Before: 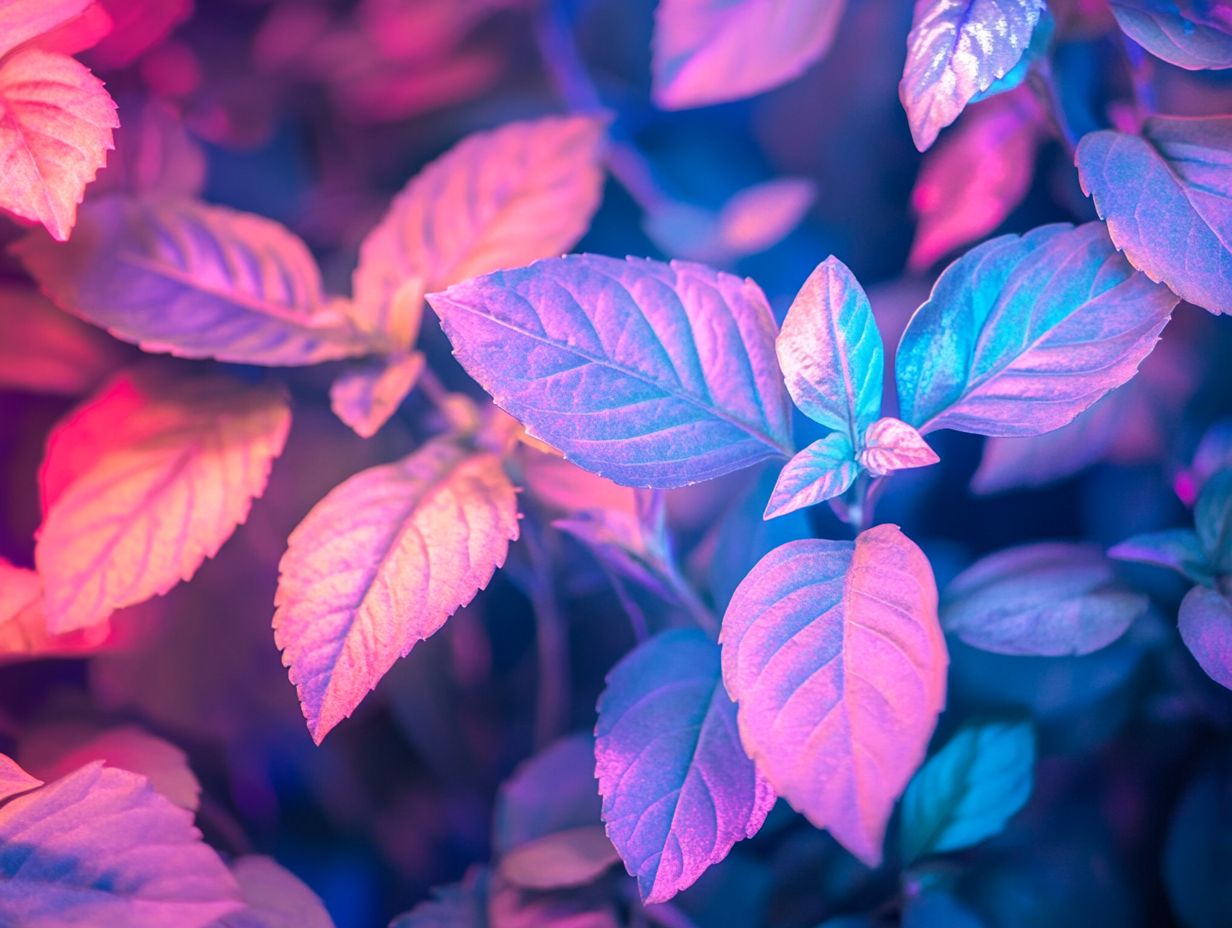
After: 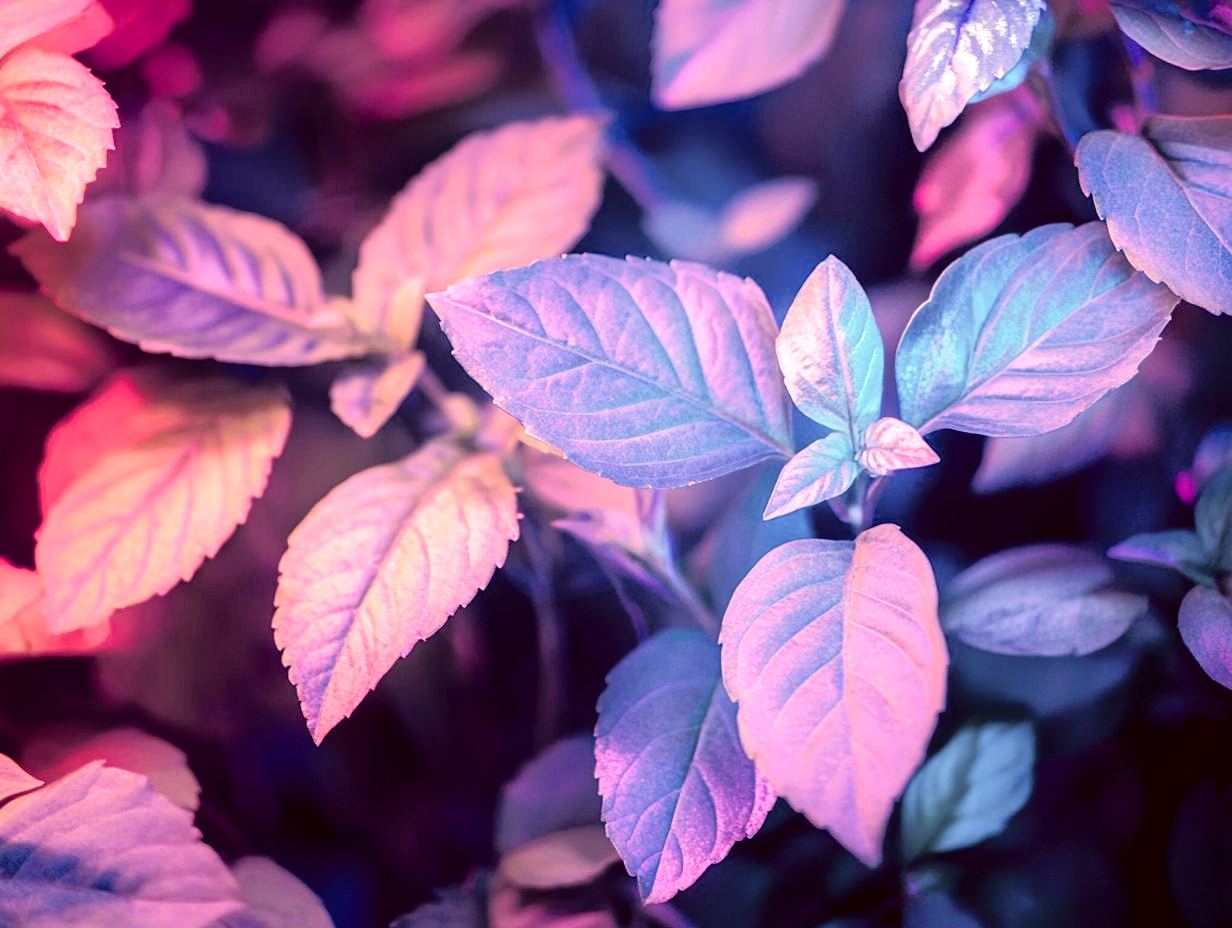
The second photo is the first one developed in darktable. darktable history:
tone equalizer: on, module defaults
color balance rgb: highlights gain › chroma 2.94%, highlights gain › hue 60.57°, global offset › chroma 0.25%, global offset › hue 256.52°, perceptual saturation grading › global saturation 20%, perceptual saturation grading › highlights -50%, perceptual saturation grading › shadows 30%, contrast 15%
color correction: highlights a* -0.482, highlights b* 0.161, shadows a* 4.66, shadows b* 20.72
tone curve: curves: ch0 [(0, 0) (0.105, 0.044) (0.195, 0.128) (0.283, 0.283) (0.384, 0.404) (0.485, 0.531) (0.635, 0.7) (0.832, 0.858) (1, 0.977)]; ch1 [(0, 0) (0.161, 0.092) (0.35, 0.33) (0.379, 0.401) (0.448, 0.478) (0.498, 0.503) (0.531, 0.537) (0.586, 0.563) (0.687, 0.648) (1, 1)]; ch2 [(0, 0) (0.359, 0.372) (0.437, 0.437) (0.483, 0.484) (0.53, 0.515) (0.556, 0.553) (0.635, 0.589) (1, 1)], color space Lab, independent channels, preserve colors none
